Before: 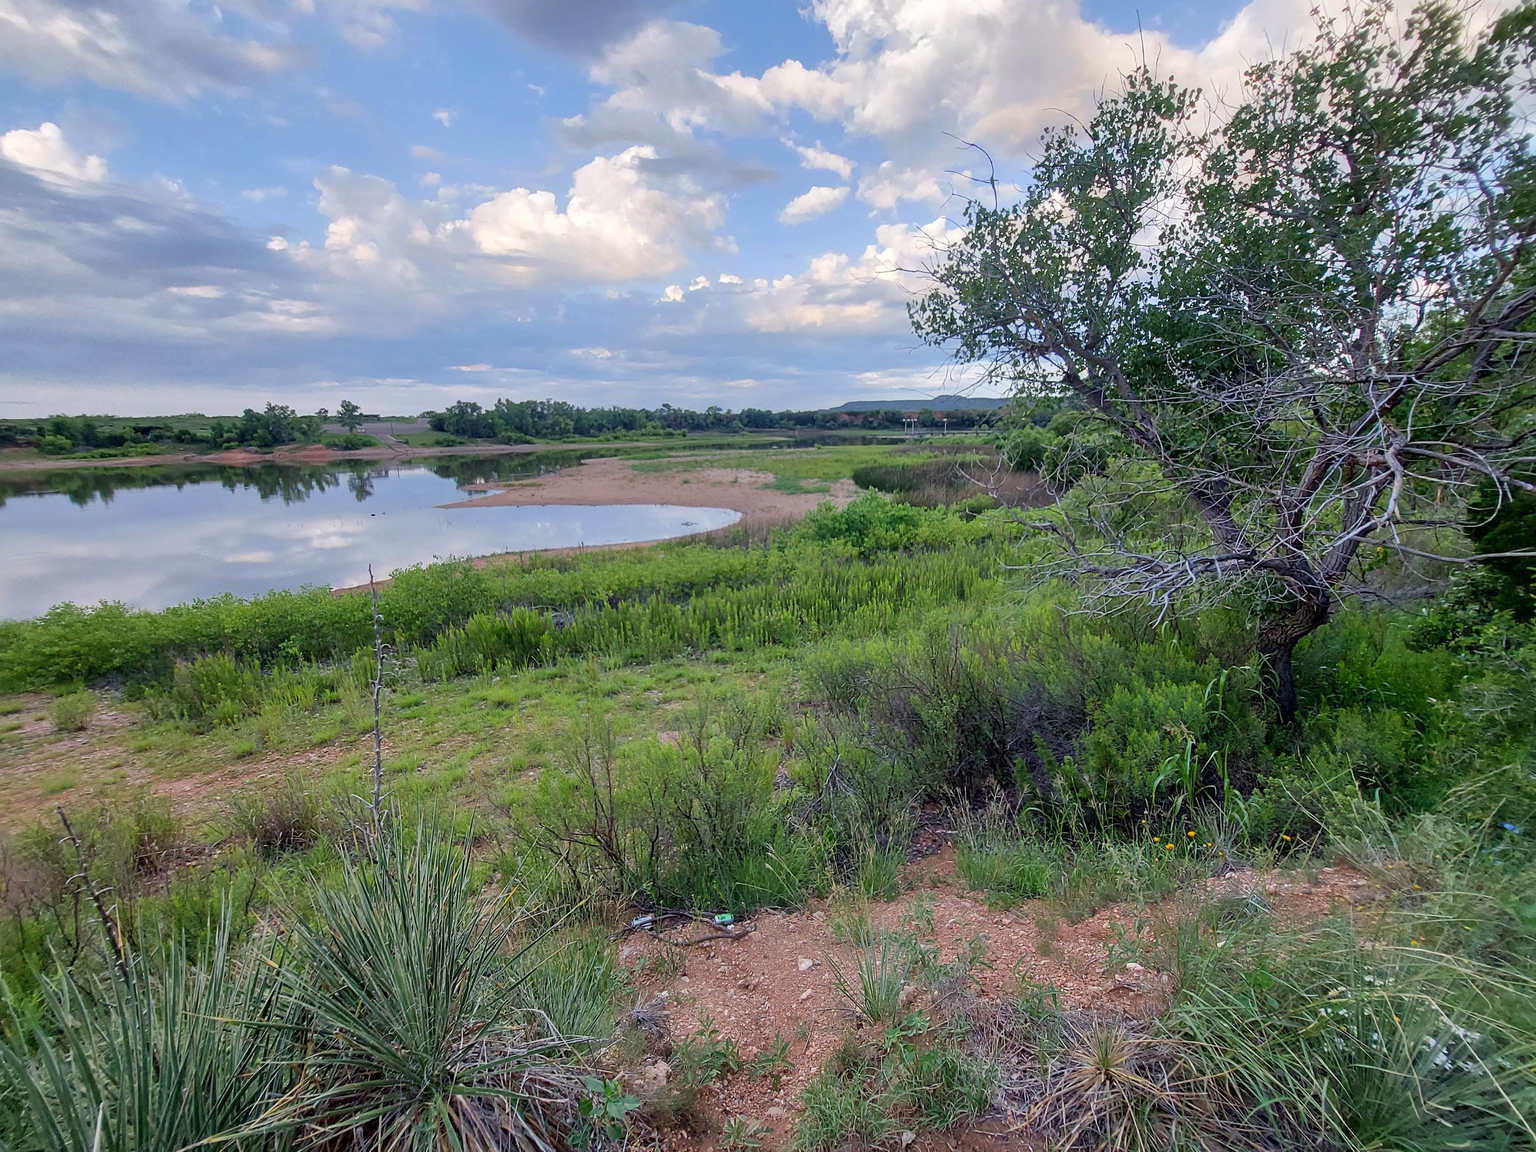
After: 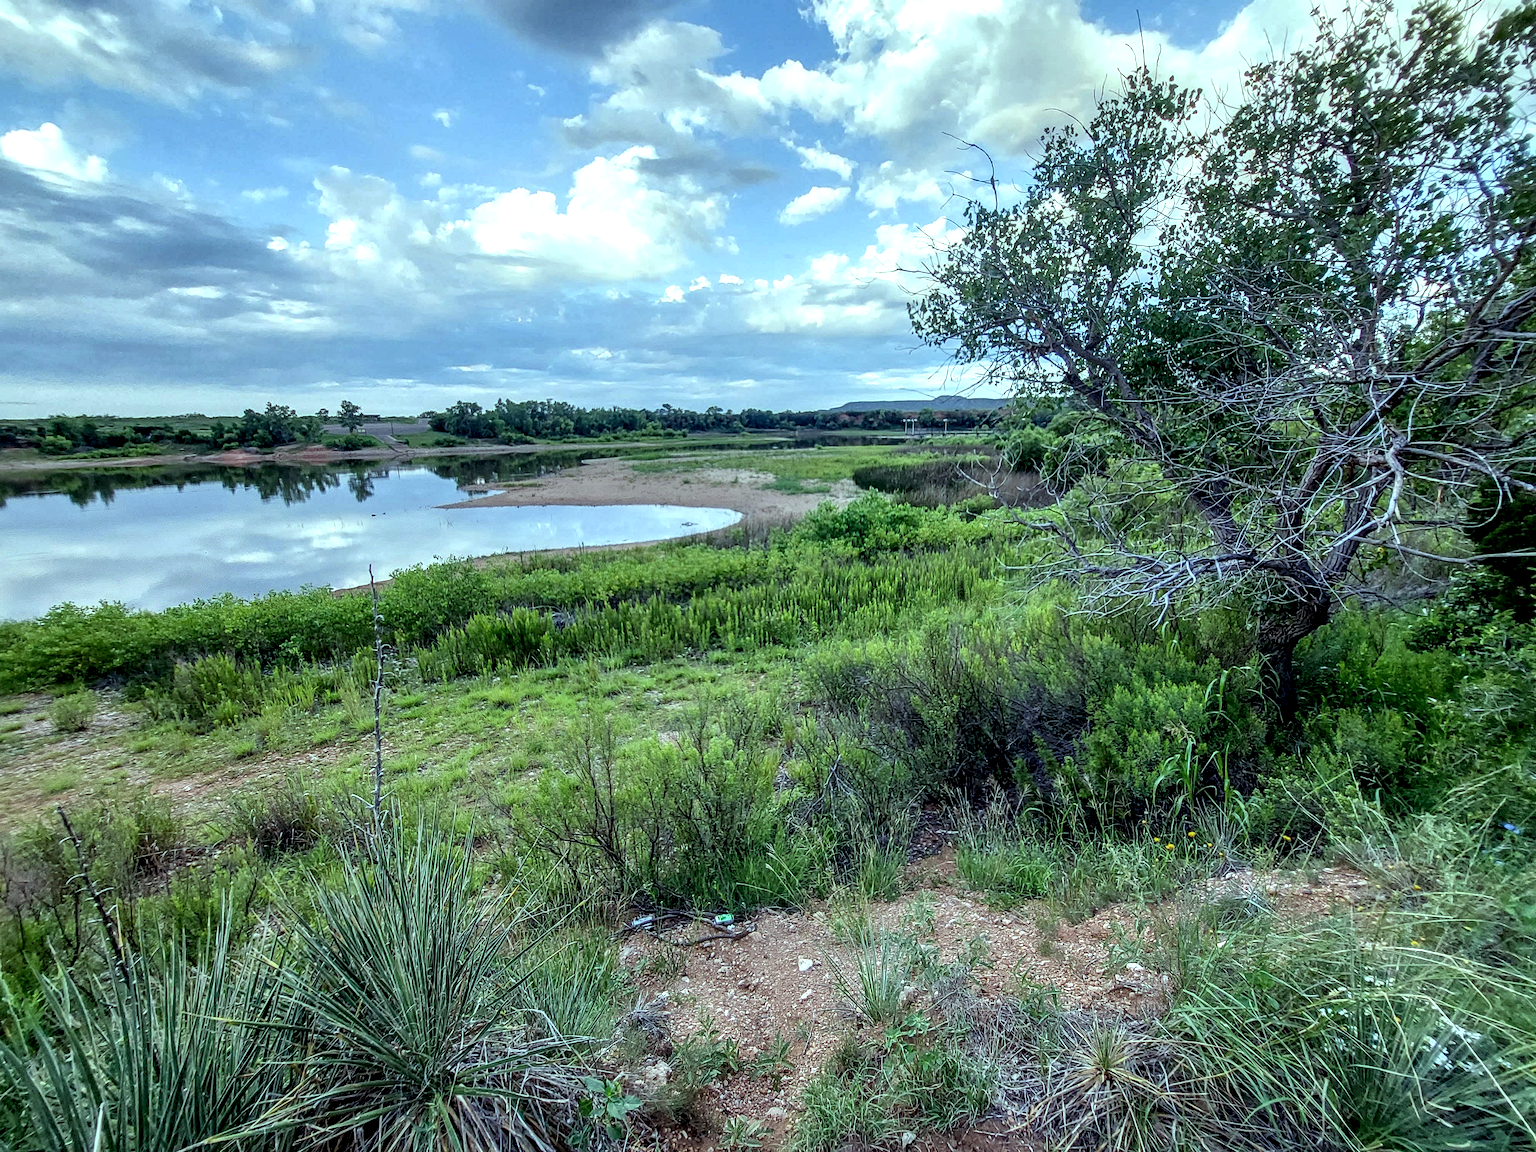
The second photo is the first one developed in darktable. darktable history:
color balance: mode lift, gamma, gain (sRGB), lift [0.997, 0.979, 1.021, 1.011], gamma [1, 1.084, 0.916, 0.998], gain [1, 0.87, 1.13, 1.101], contrast 4.55%, contrast fulcrum 38.24%, output saturation 104.09%
local contrast: highlights 79%, shadows 56%, detail 175%, midtone range 0.428
